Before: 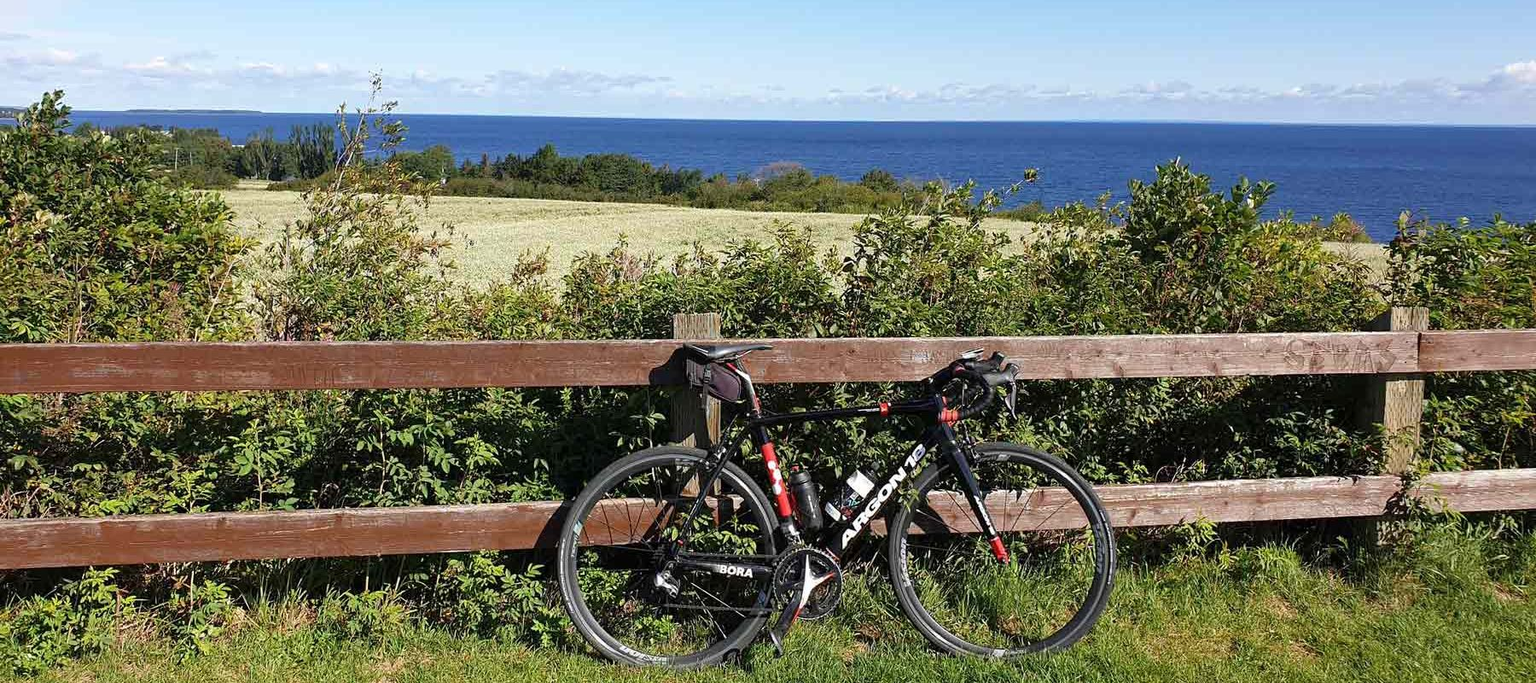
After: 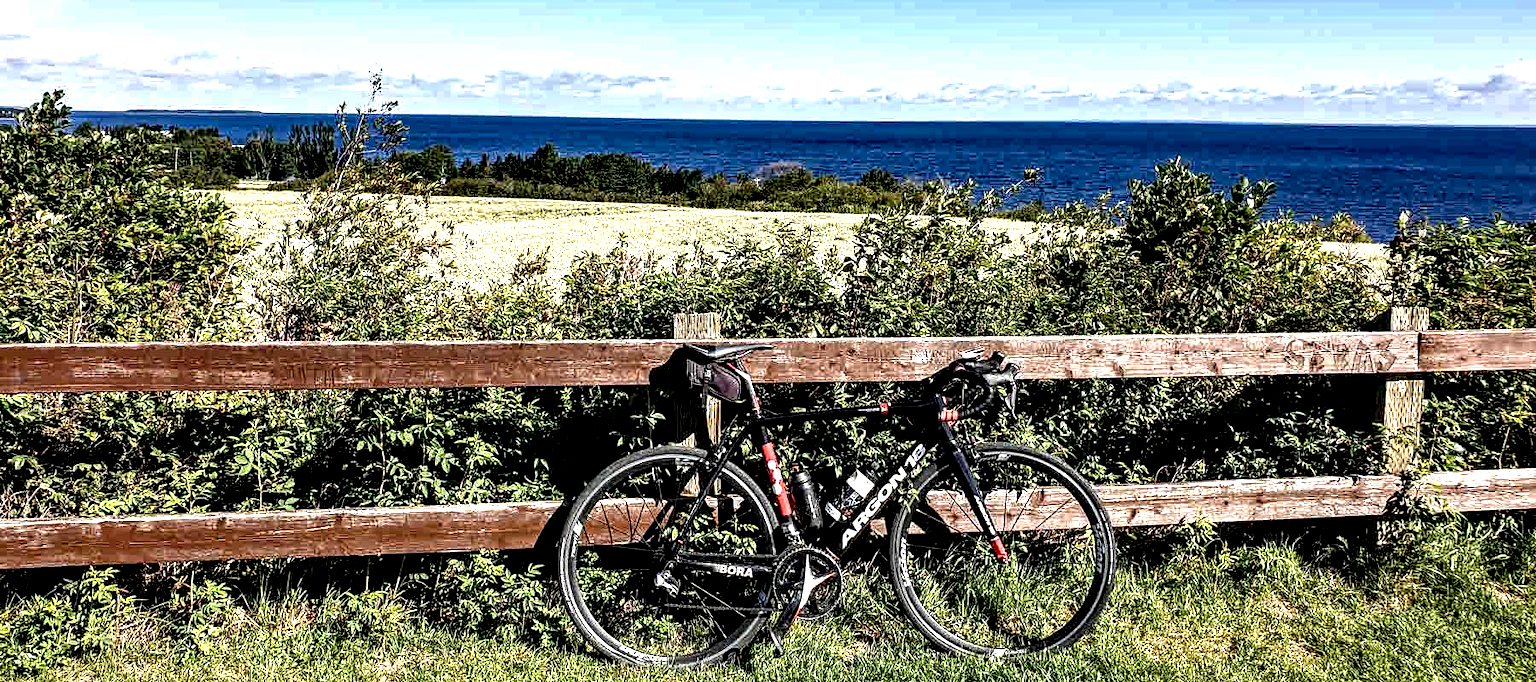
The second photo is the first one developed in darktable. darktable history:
haze removal: strength 0.29, distance 0.25, compatibility mode true, adaptive false
local contrast: highlights 115%, shadows 42%, detail 293%
contrast brightness saturation: contrast 0.1, brightness 0.03, saturation 0.09
